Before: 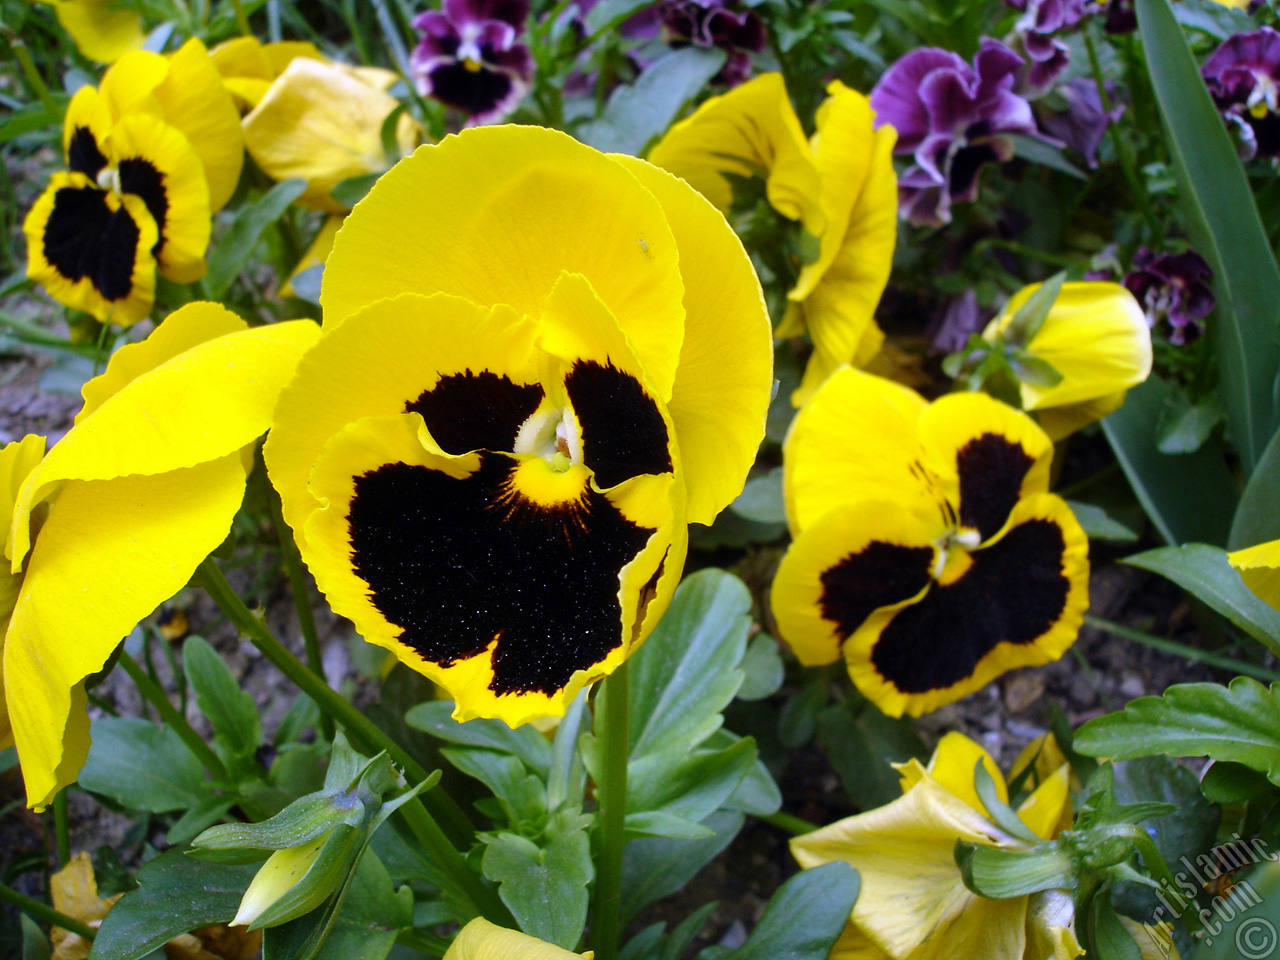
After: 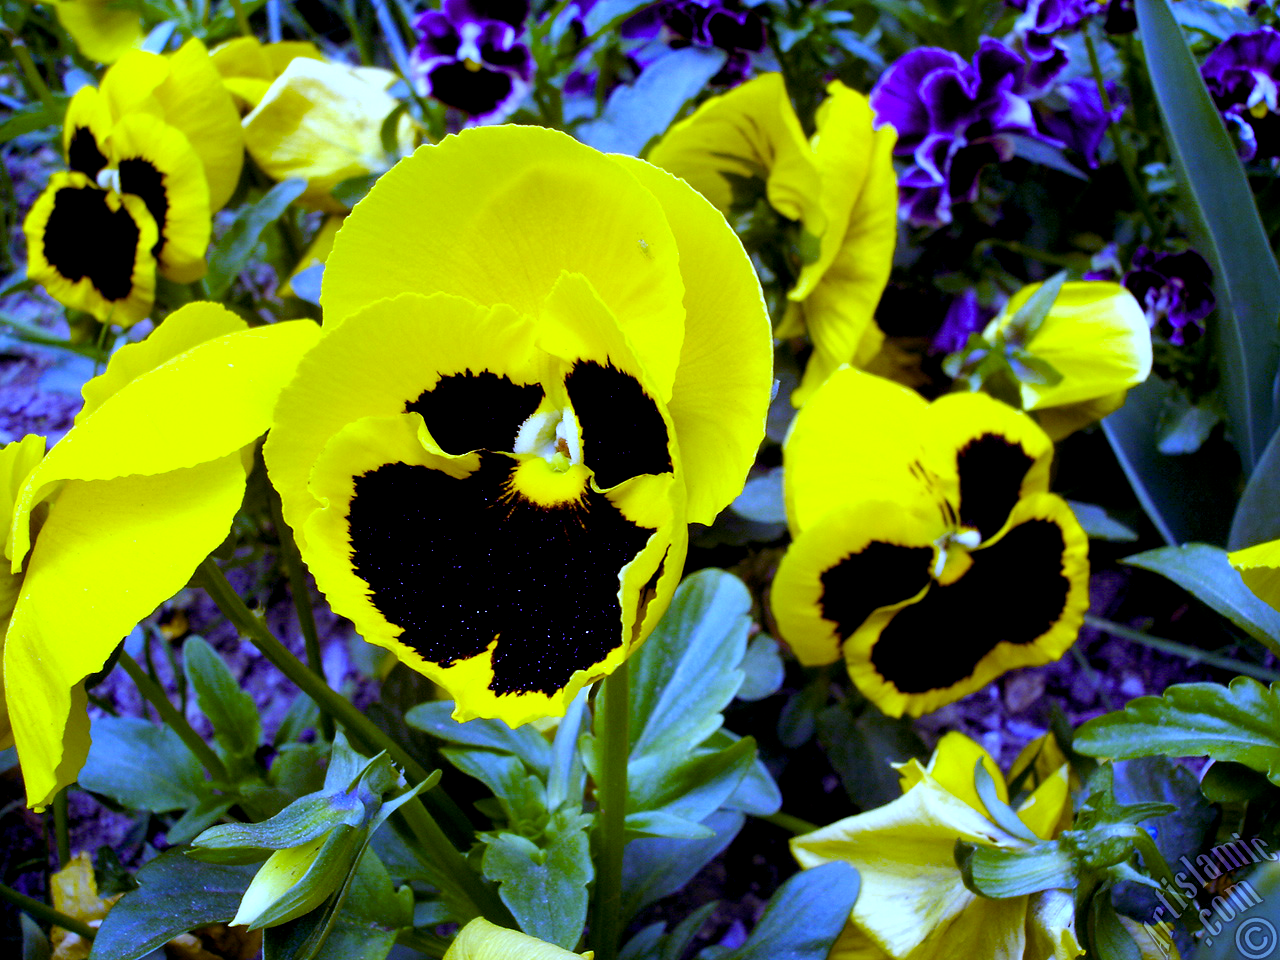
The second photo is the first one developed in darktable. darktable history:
white balance: red 0.766, blue 1.537
color balance rgb: shadows lift › luminance -21.66%, shadows lift › chroma 8.98%, shadows lift › hue 283.37°, power › chroma 1.55%, power › hue 25.59°, highlights gain › luminance 6.08%, highlights gain › chroma 2.55%, highlights gain › hue 90°, global offset › luminance -0.87%, perceptual saturation grading › global saturation 27.49%, perceptual saturation grading › highlights -28.39%, perceptual saturation grading › mid-tones 15.22%, perceptual saturation grading › shadows 33.98%, perceptual brilliance grading › highlights 10%, perceptual brilliance grading › mid-tones 5%
